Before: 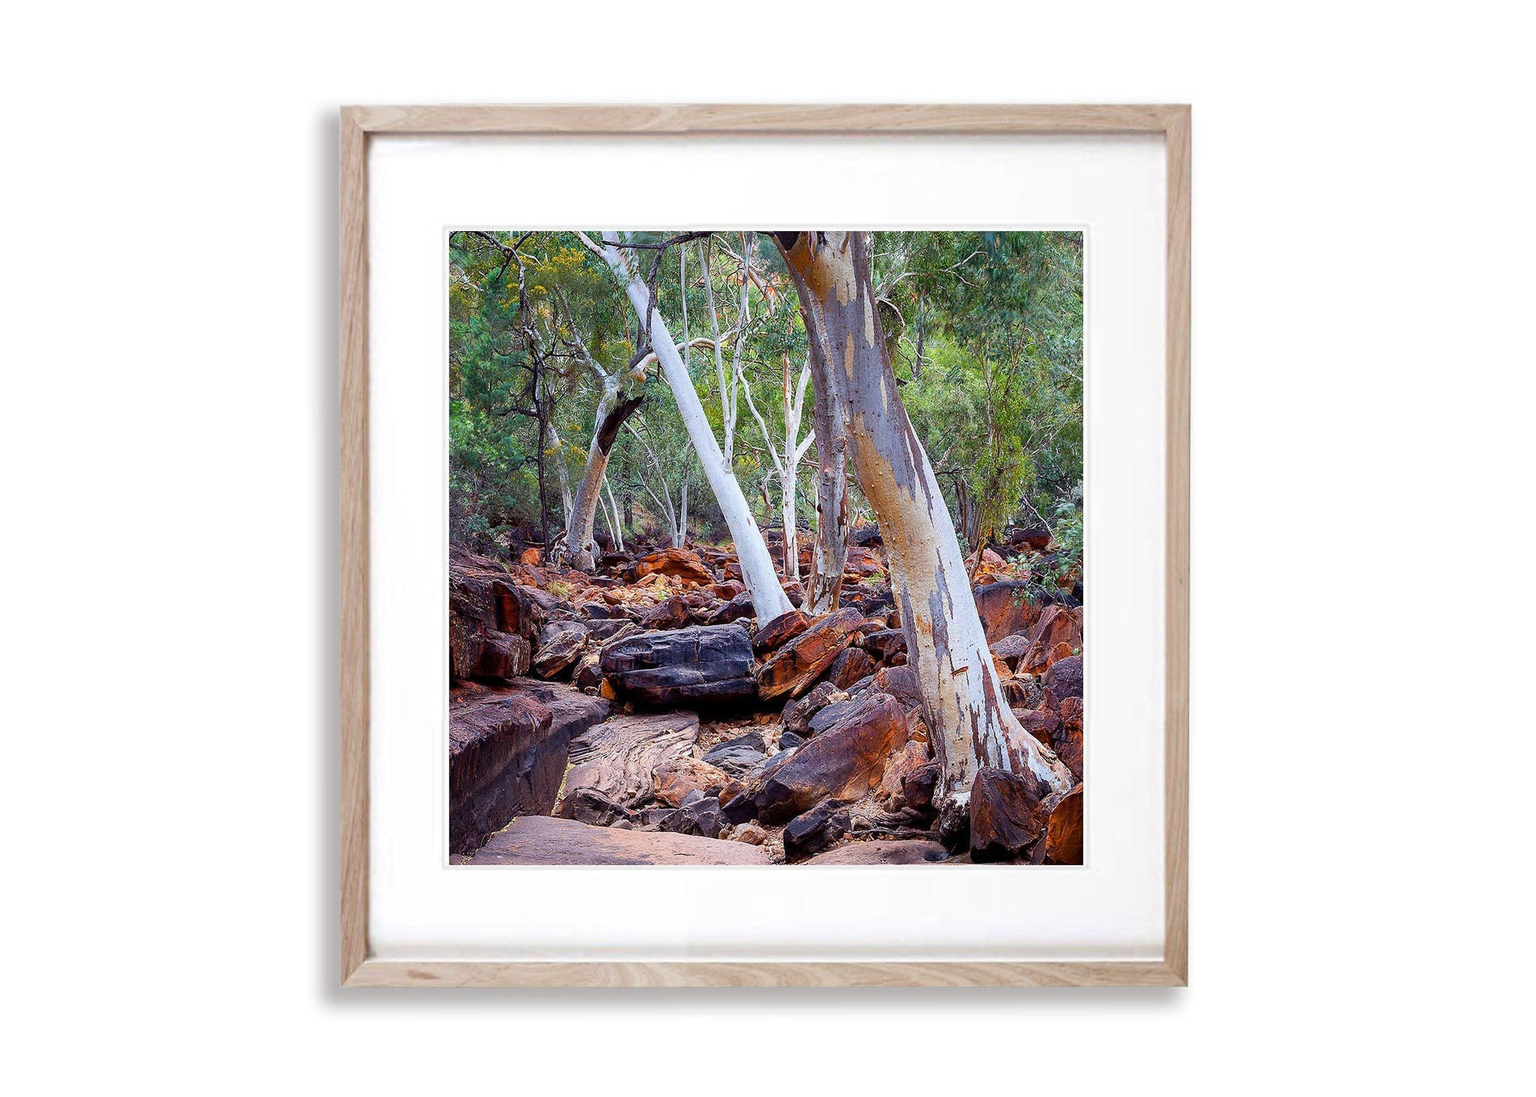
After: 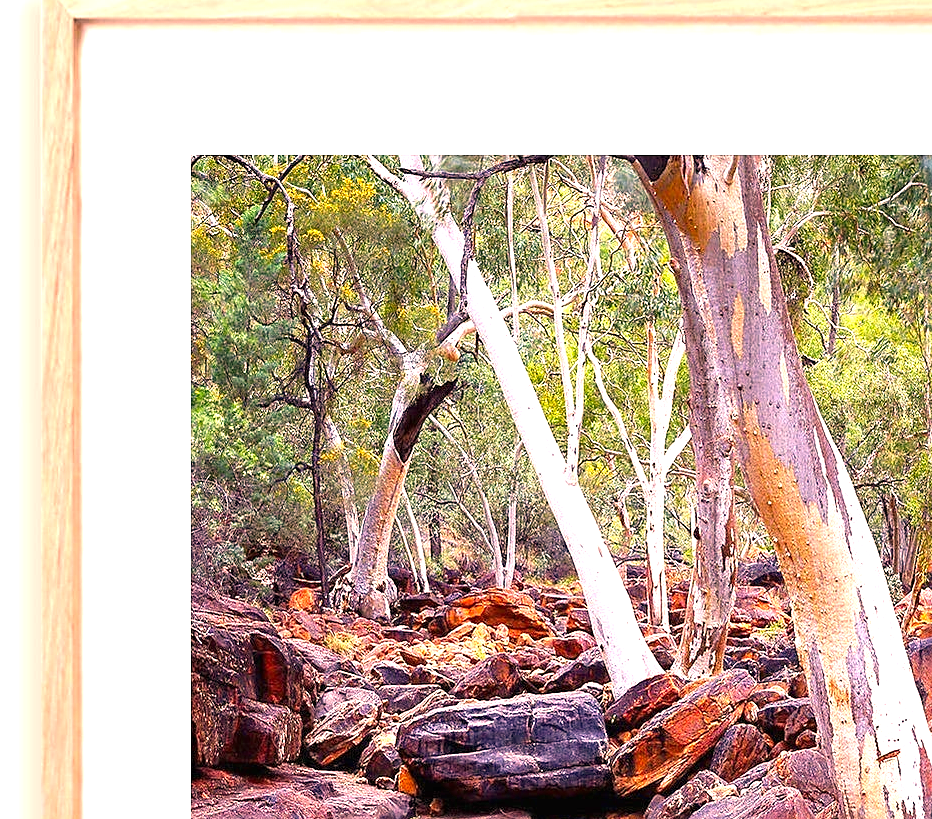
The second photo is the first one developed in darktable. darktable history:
exposure: black level correction 0, exposure 1.2 EV, compensate highlight preservation false
color correction: highlights a* 20.8, highlights b* 19.86
crop: left 20.185%, top 10.78%, right 35.396%, bottom 34.523%
sharpen: radius 1.874, amount 0.407, threshold 1.246
